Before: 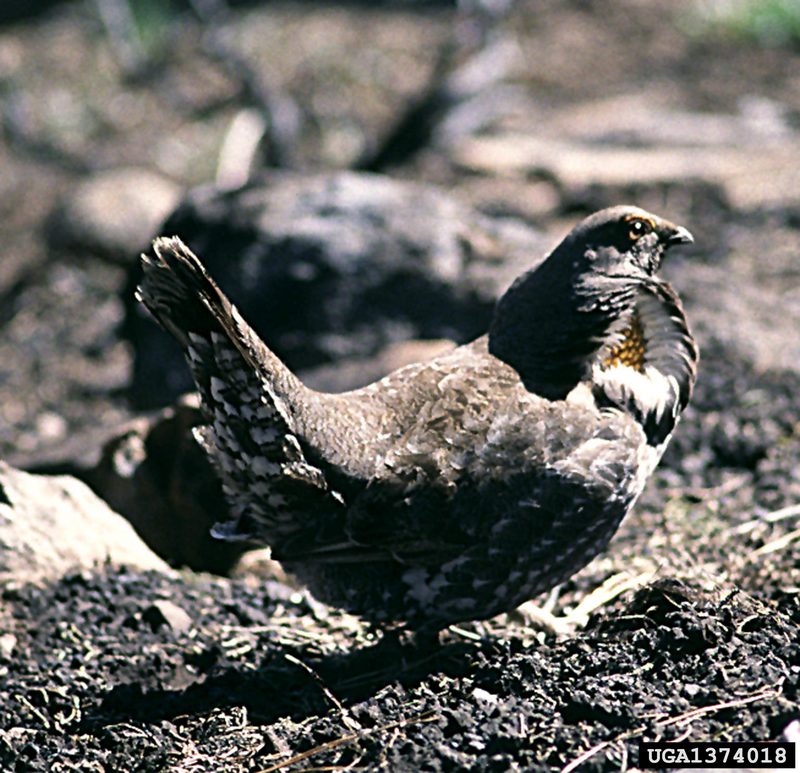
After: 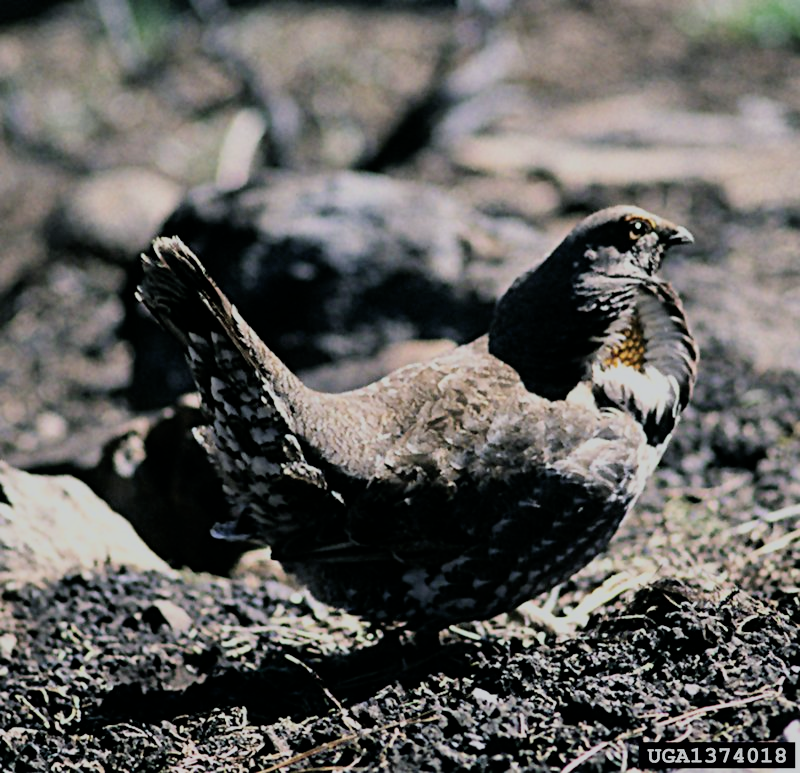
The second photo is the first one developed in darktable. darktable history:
white balance: red 0.986, blue 1.01
filmic rgb: black relative exposure -7.15 EV, white relative exposure 5.36 EV, hardness 3.02, color science v6 (2022)
